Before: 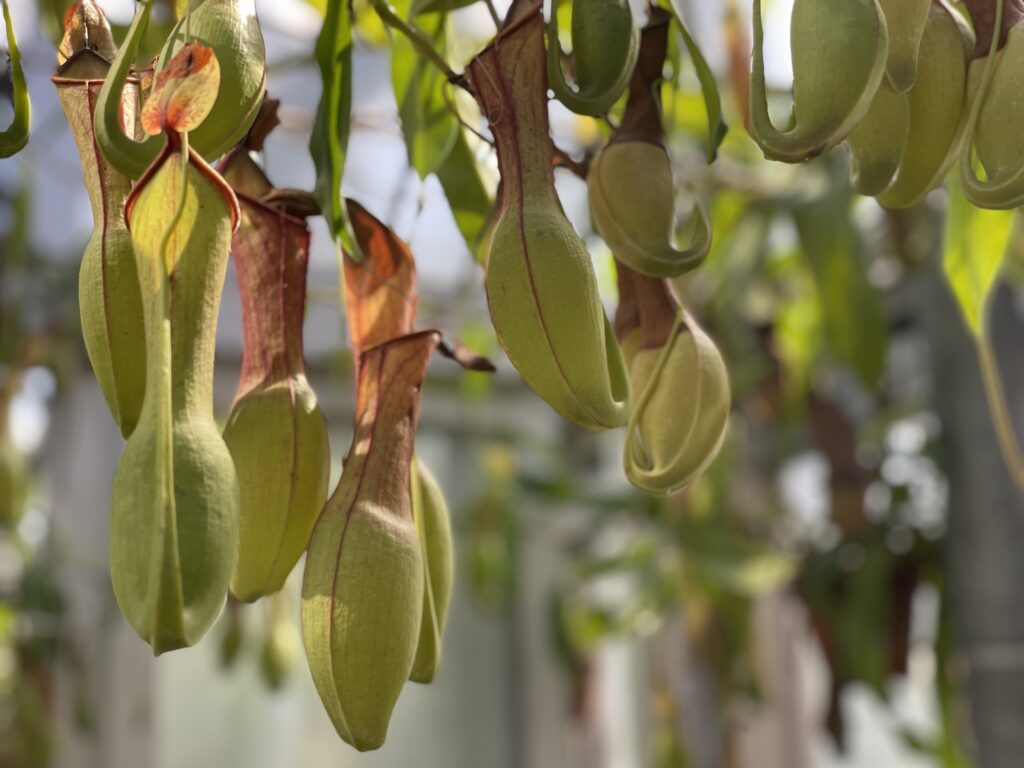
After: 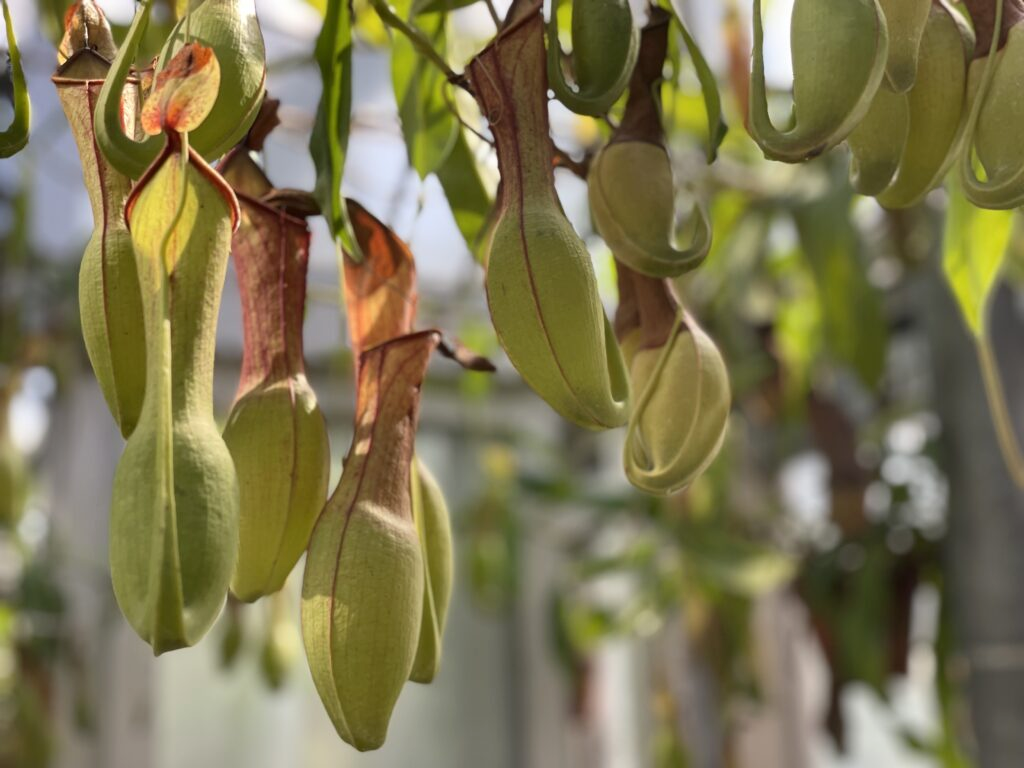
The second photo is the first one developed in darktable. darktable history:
contrast brightness saturation: contrast 0.096, brightness 0.02, saturation 0.017
